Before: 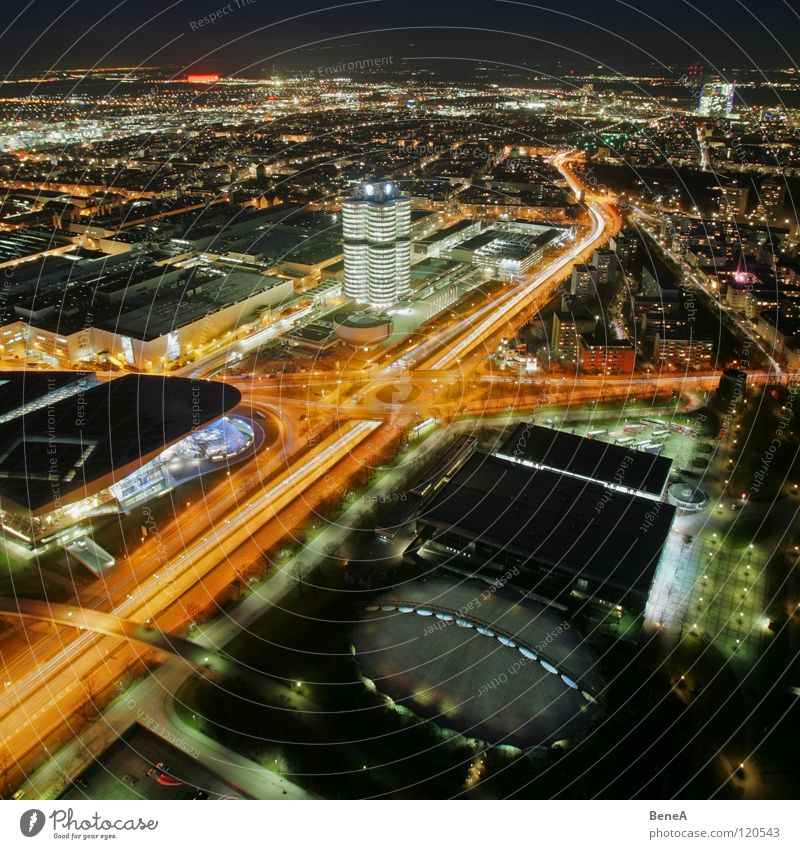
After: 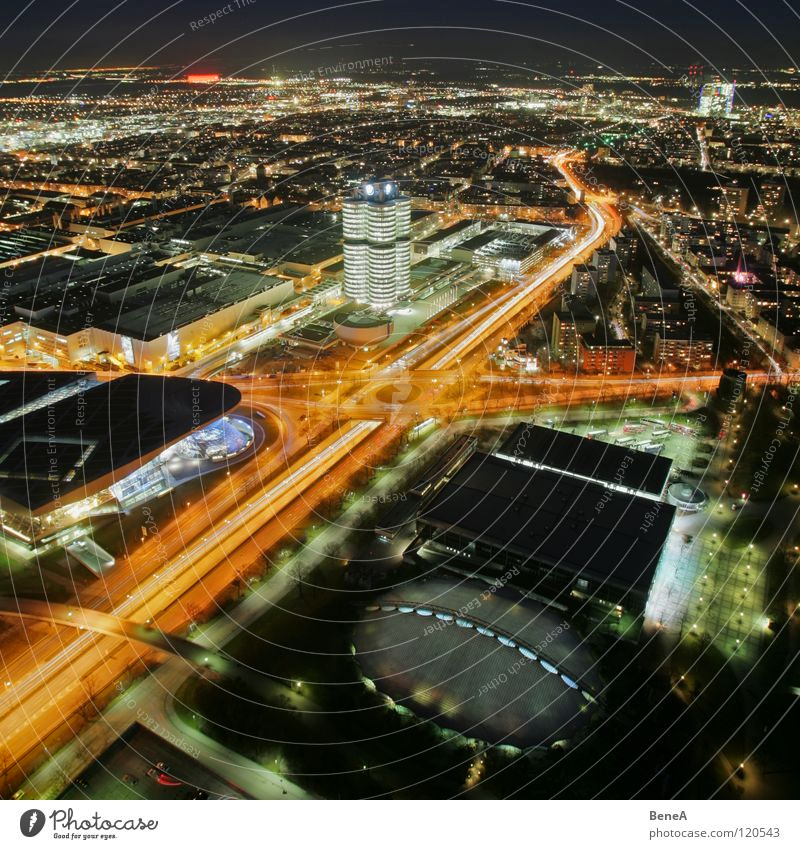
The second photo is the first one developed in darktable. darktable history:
shadows and highlights: shadows 39.84, highlights -55.69, low approximation 0.01, soften with gaussian
